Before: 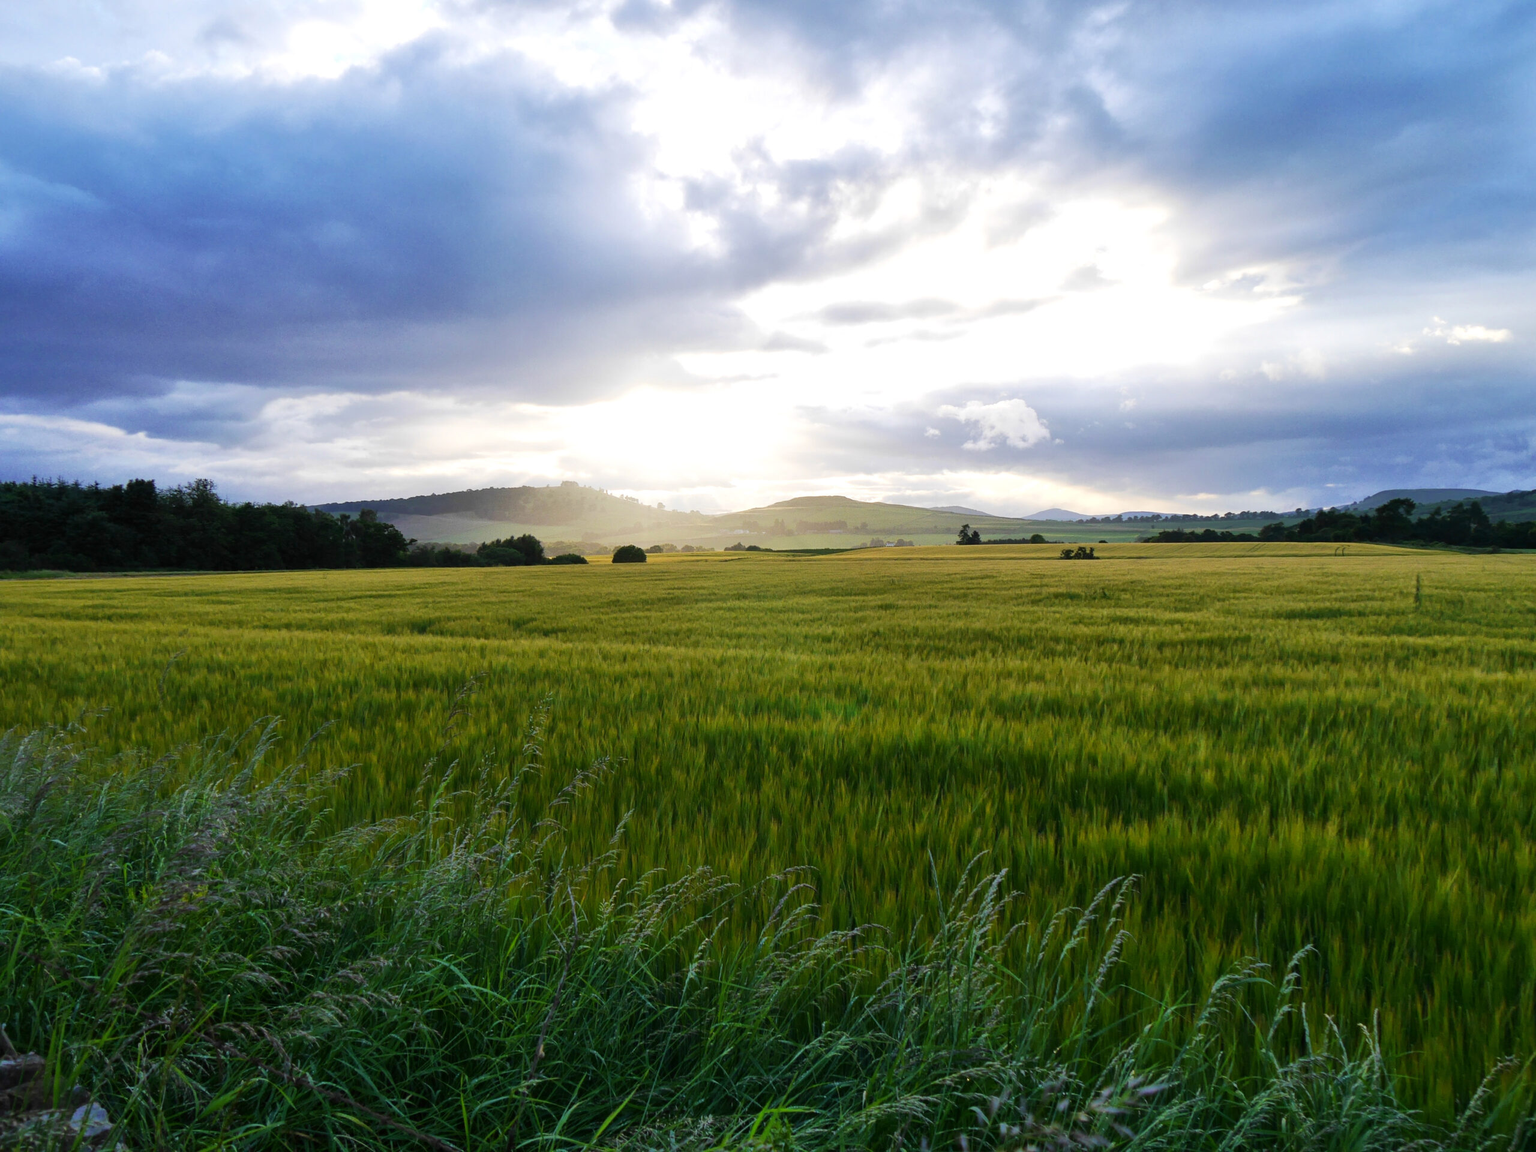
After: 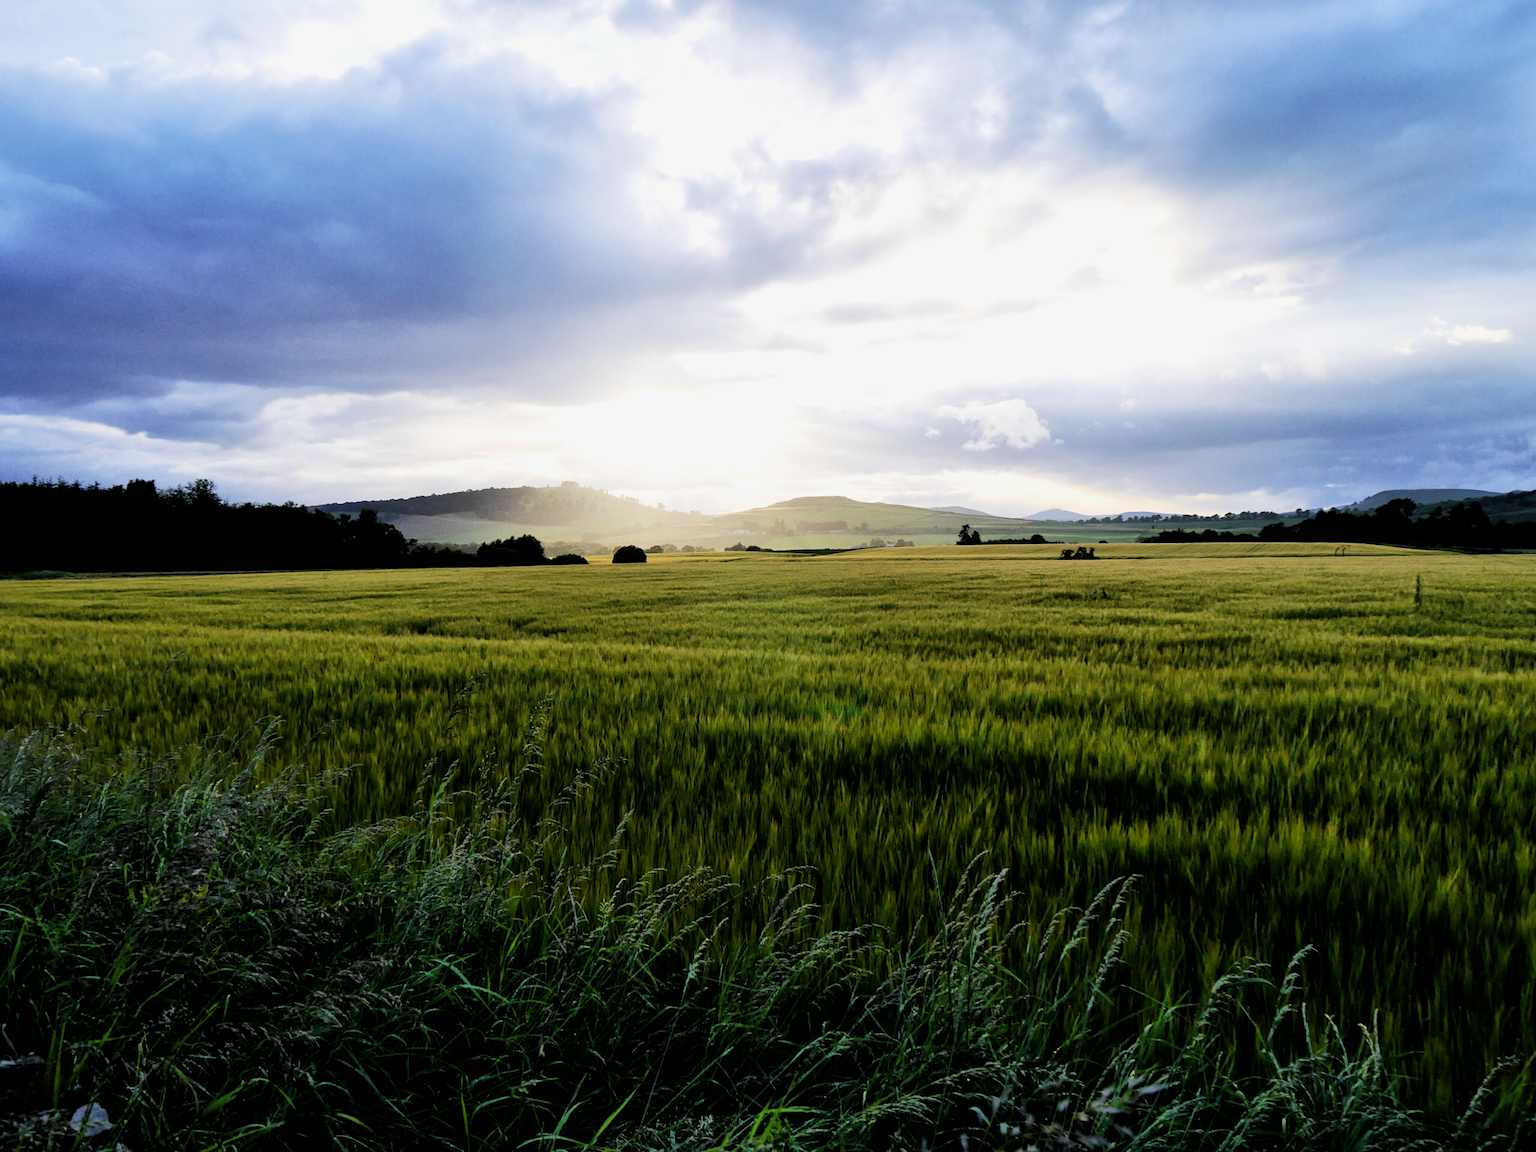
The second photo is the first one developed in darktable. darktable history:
filmic rgb: black relative exposure -4 EV, white relative exposure 2.99 EV, hardness 3.02, contrast 1.488, iterations of high-quality reconstruction 0
